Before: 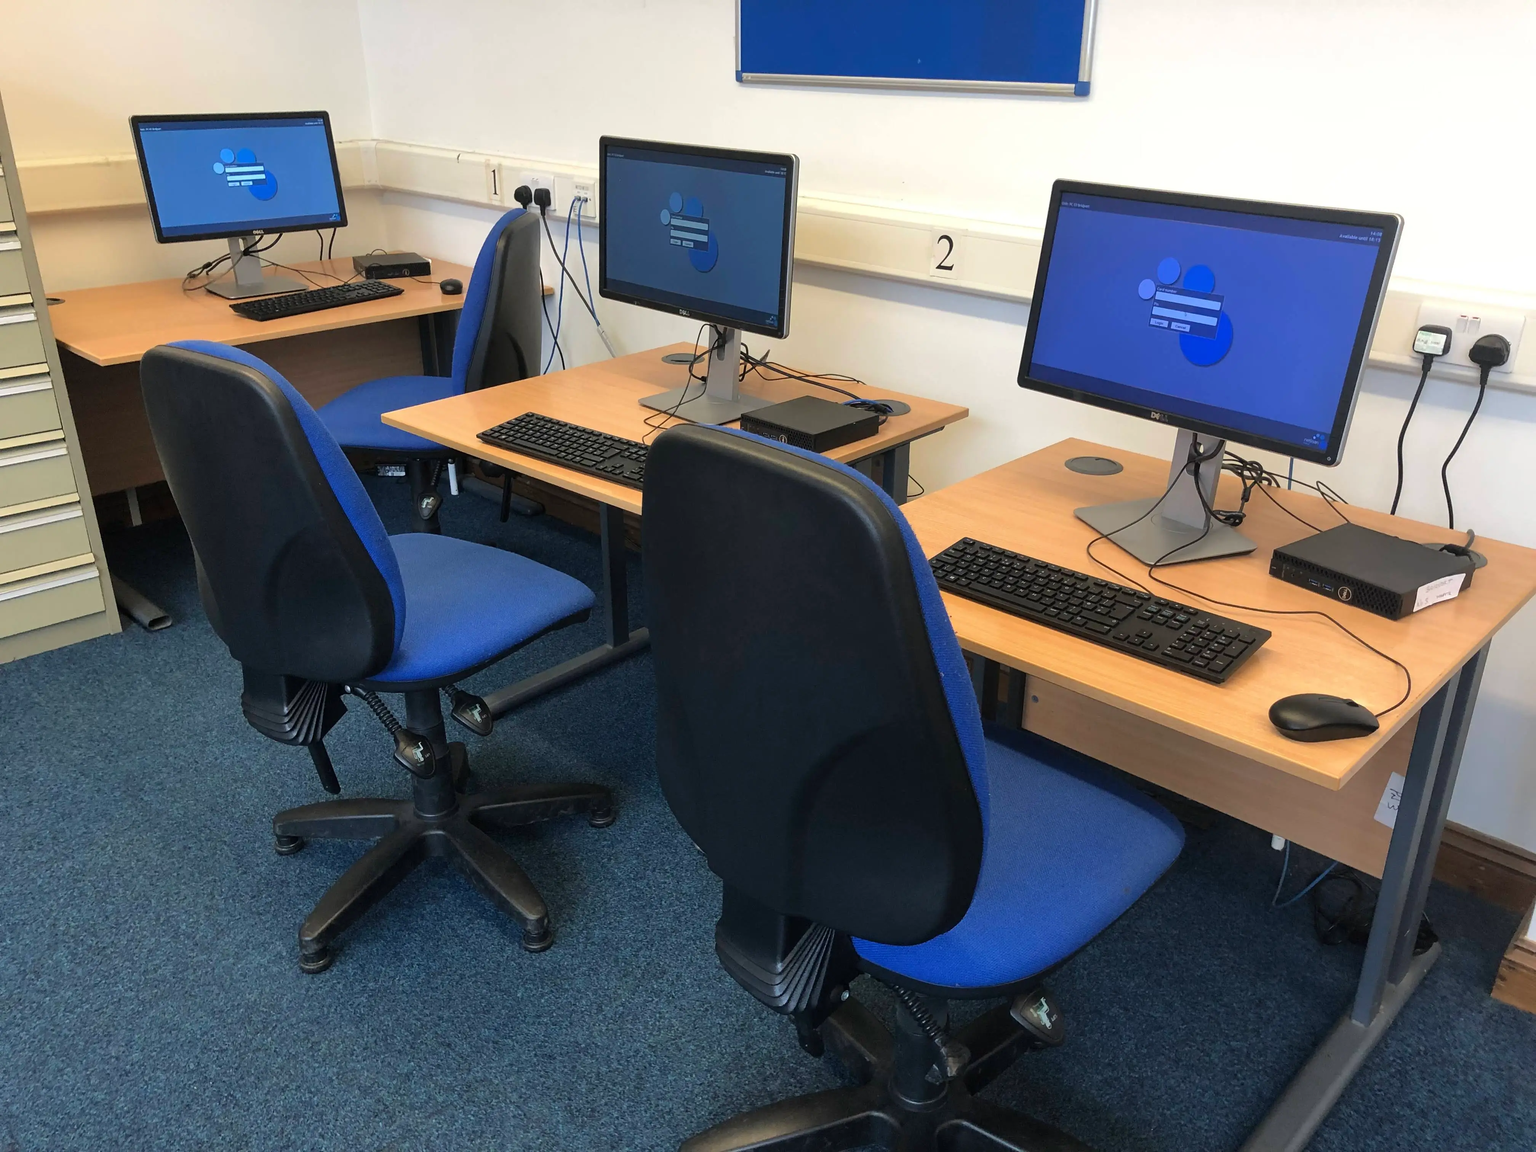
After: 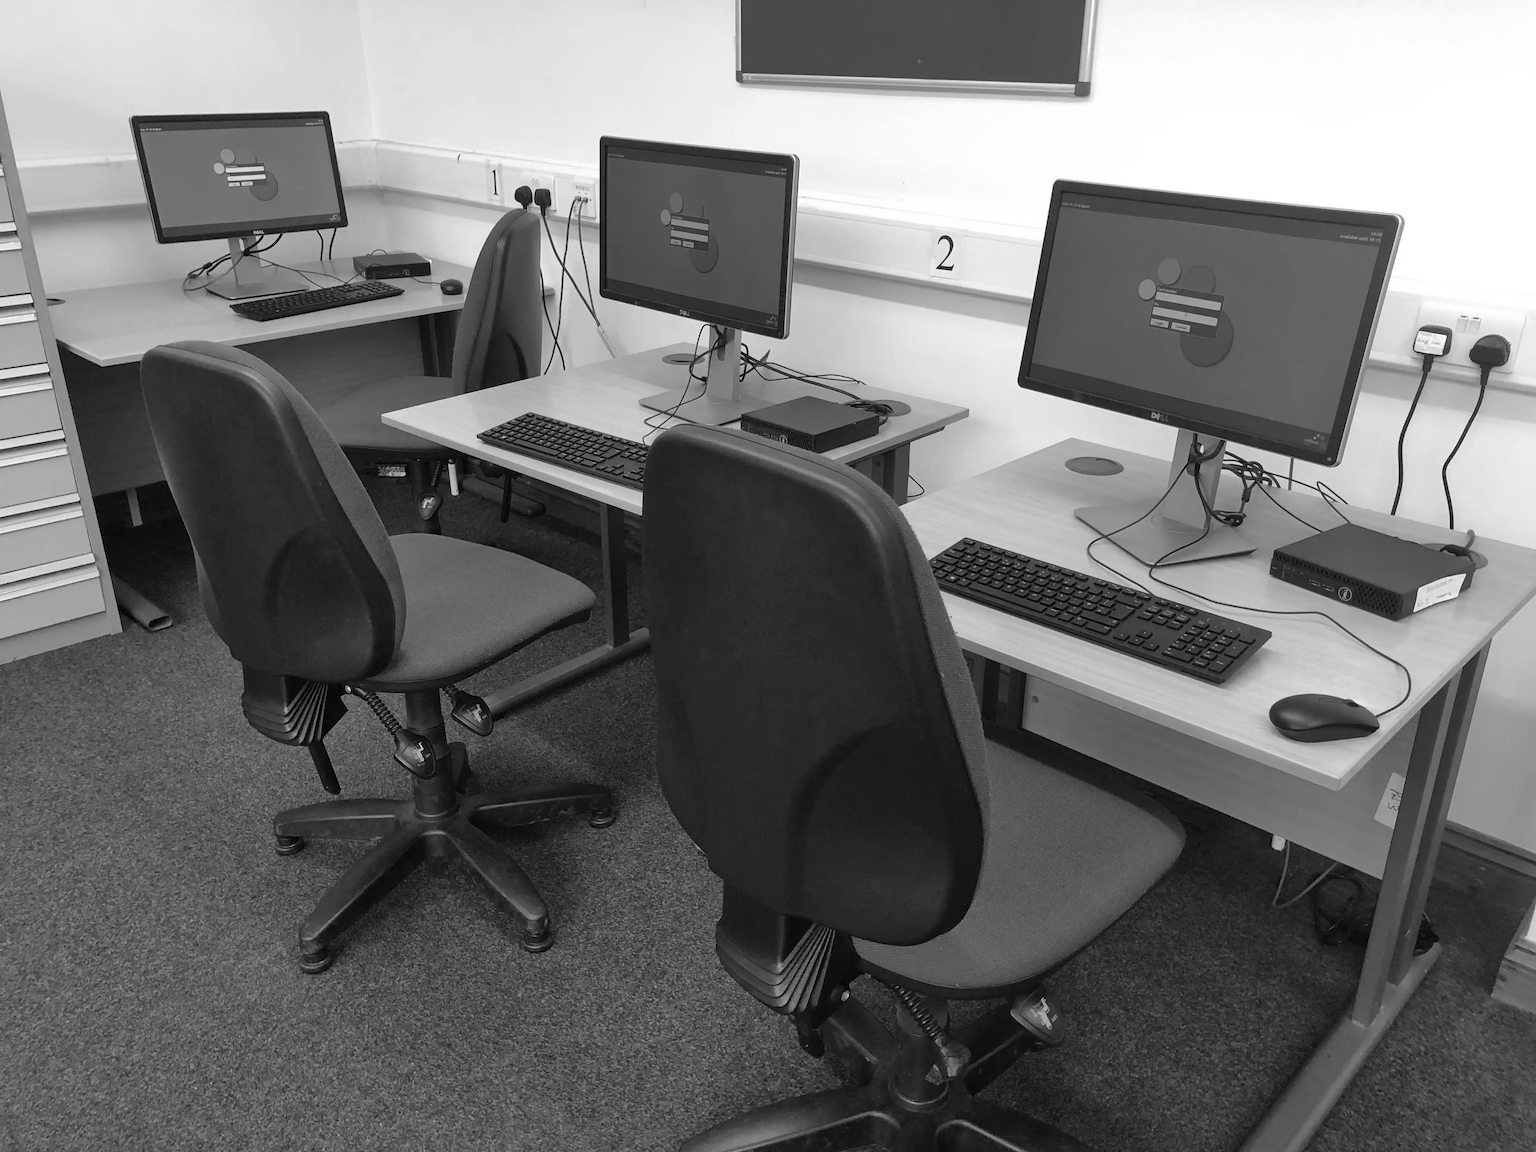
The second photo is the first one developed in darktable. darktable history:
monochrome: on, module defaults
shadows and highlights: shadows 43.06, highlights 6.94
